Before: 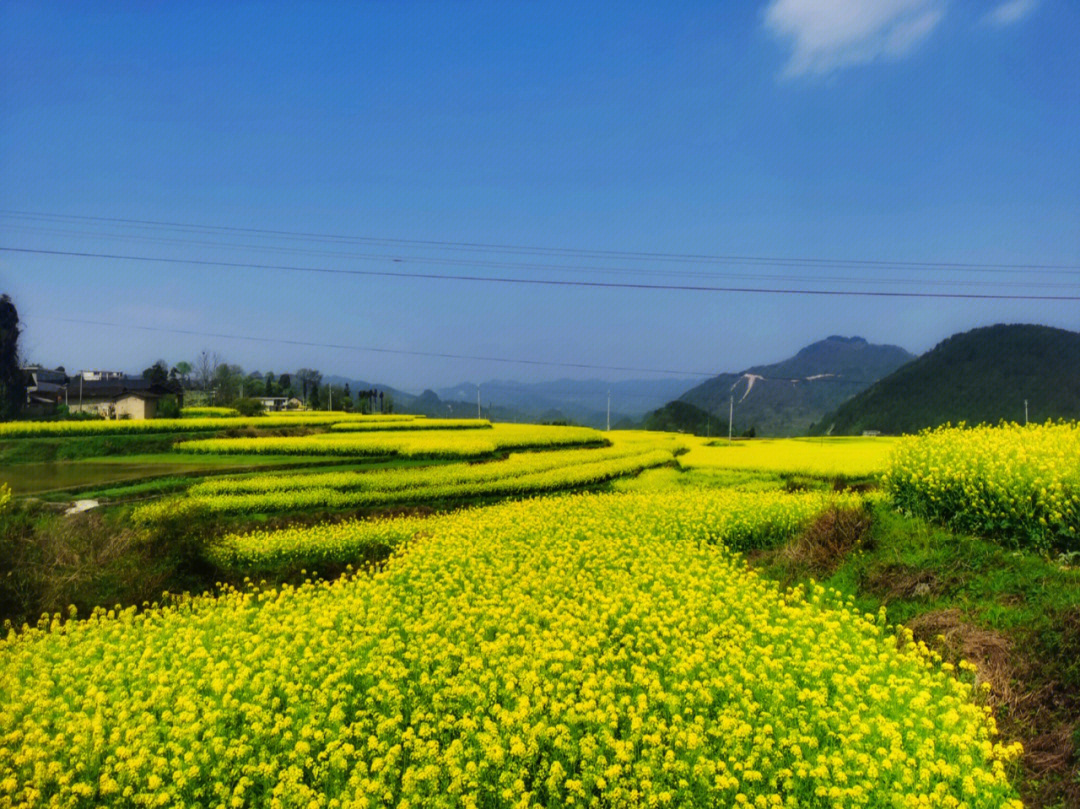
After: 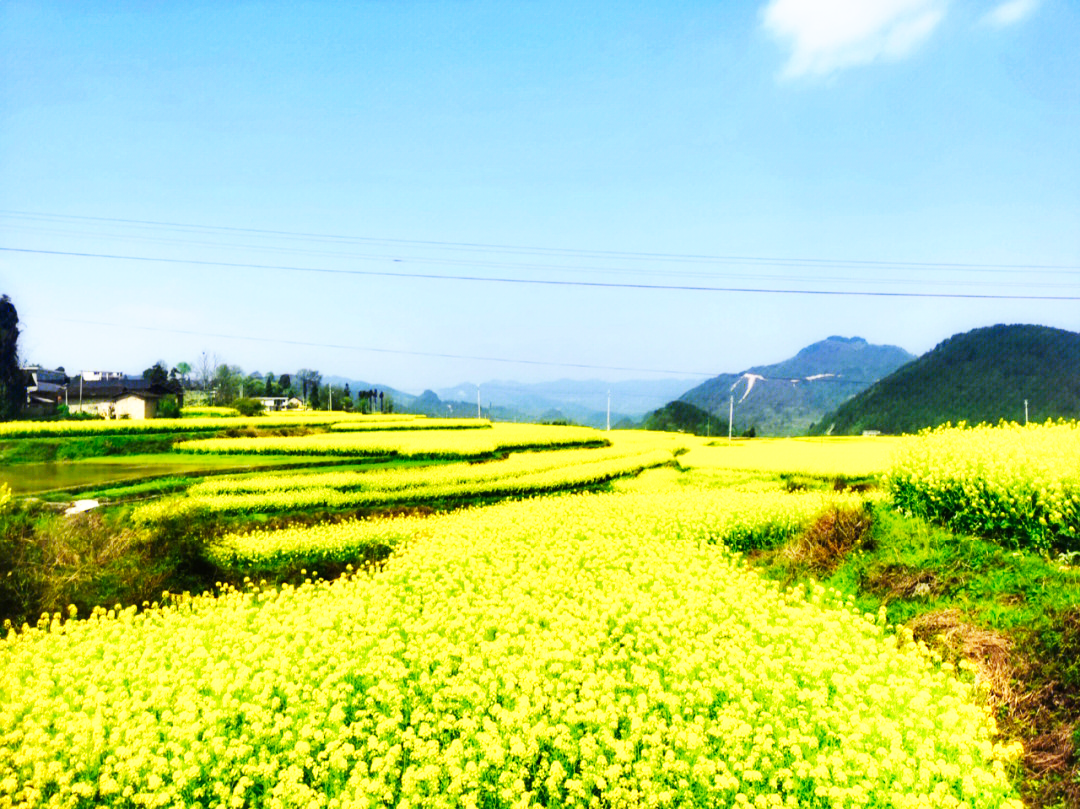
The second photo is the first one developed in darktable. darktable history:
exposure: exposure 0.604 EV, compensate highlight preservation false
base curve: curves: ch0 [(0, 0) (0.007, 0.004) (0.027, 0.03) (0.046, 0.07) (0.207, 0.54) (0.442, 0.872) (0.673, 0.972) (1, 1)], preserve colors none
